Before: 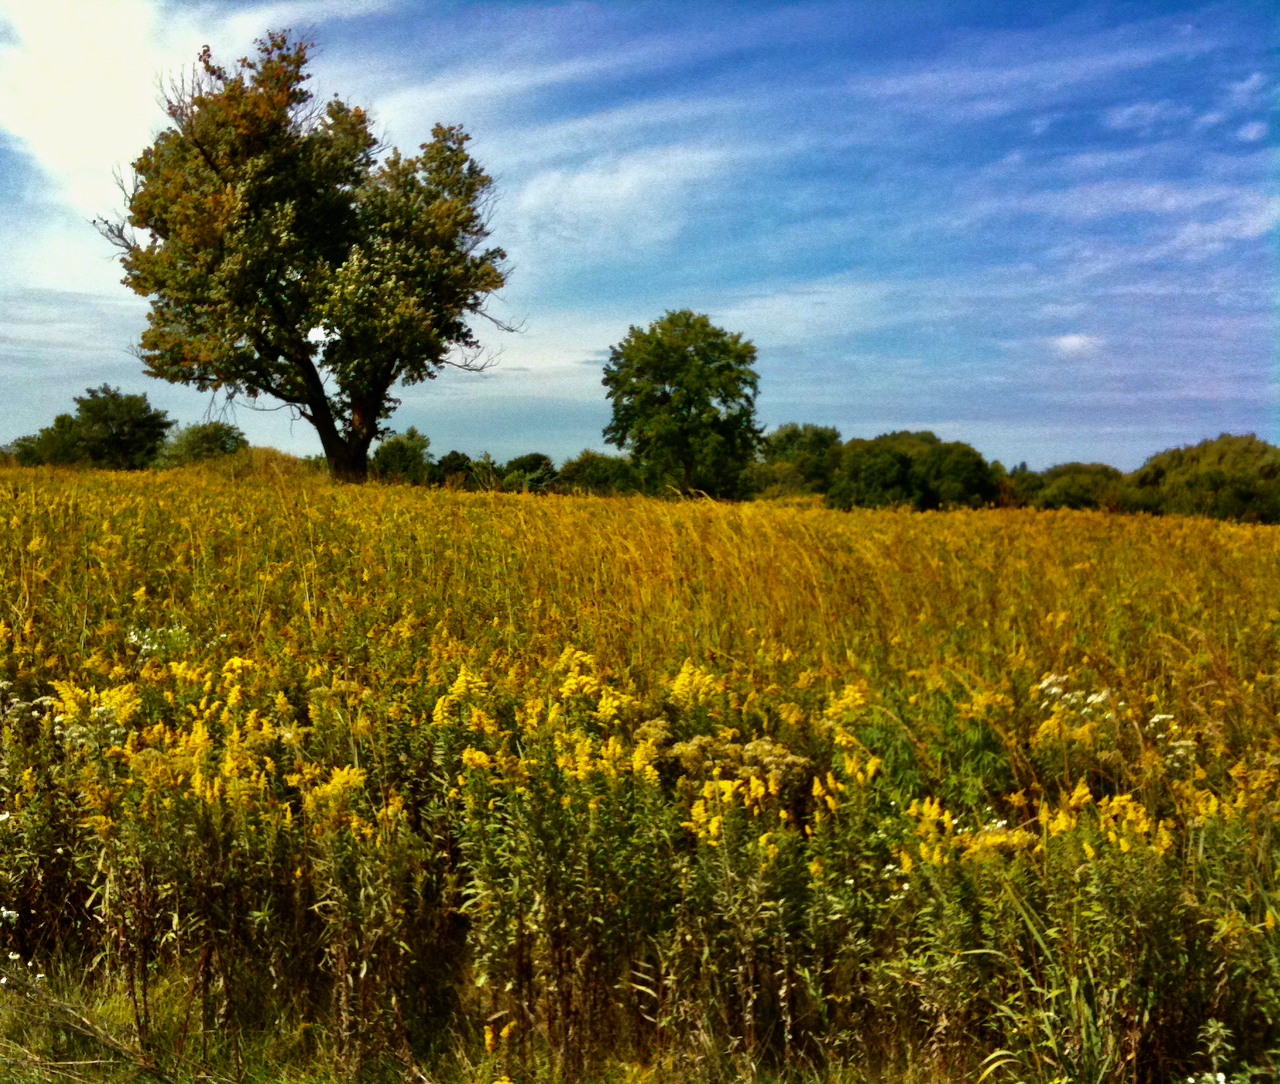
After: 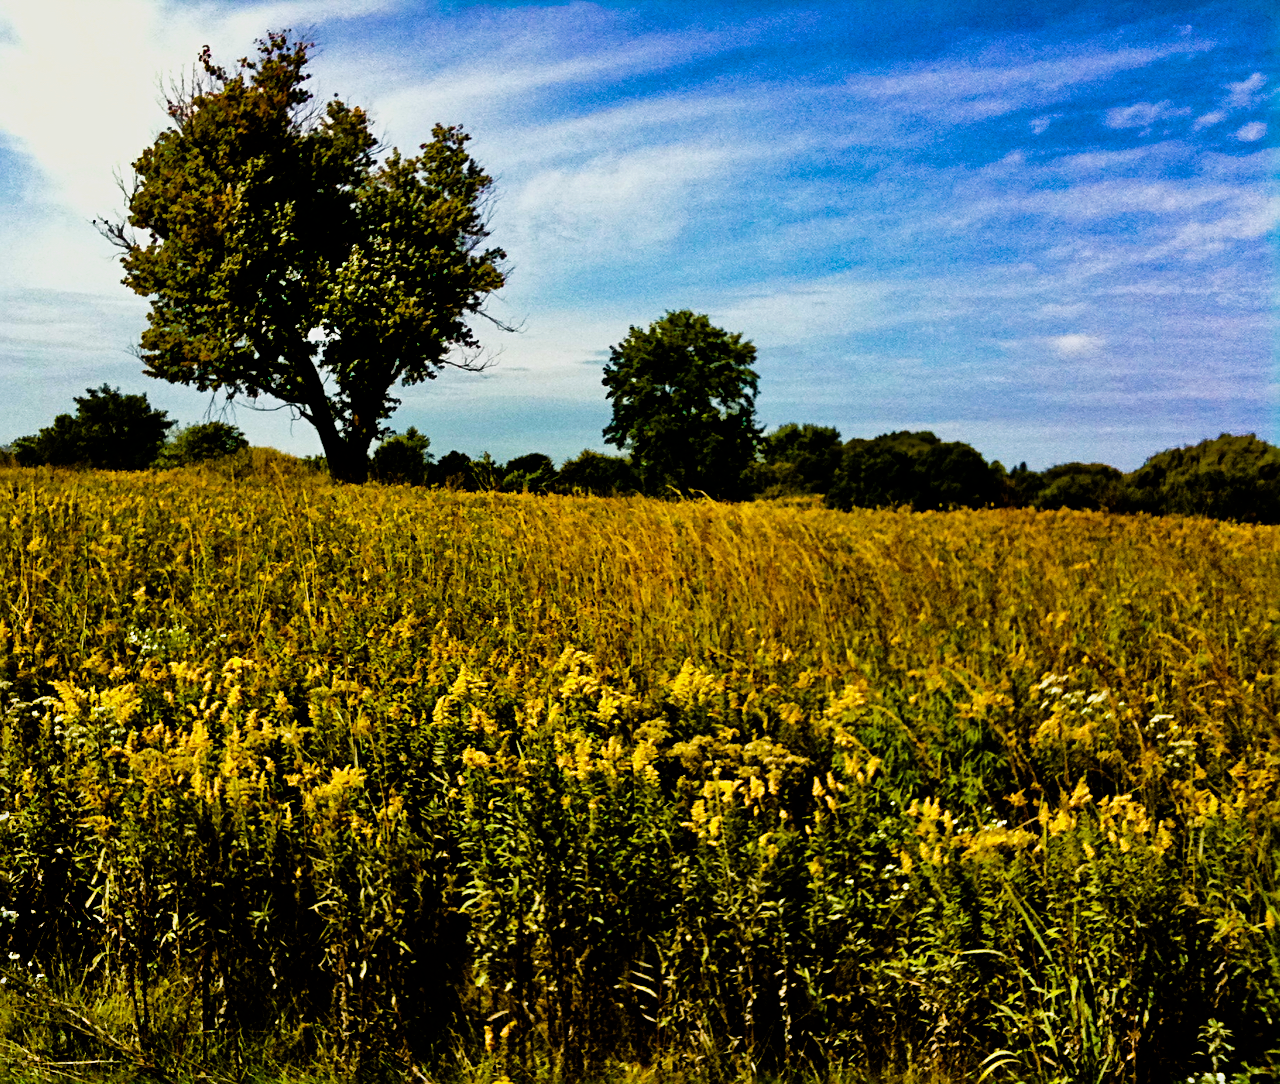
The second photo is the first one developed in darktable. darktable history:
color balance rgb: perceptual saturation grading › global saturation 45.238%, perceptual saturation grading › highlights -50.128%, perceptual saturation grading › shadows 30.705%, global vibrance 20%
filmic rgb: black relative exposure -5.08 EV, white relative exposure 3.56 EV, hardness 3.18, contrast 1.394, highlights saturation mix -49.06%
sharpen: radius 3.08
